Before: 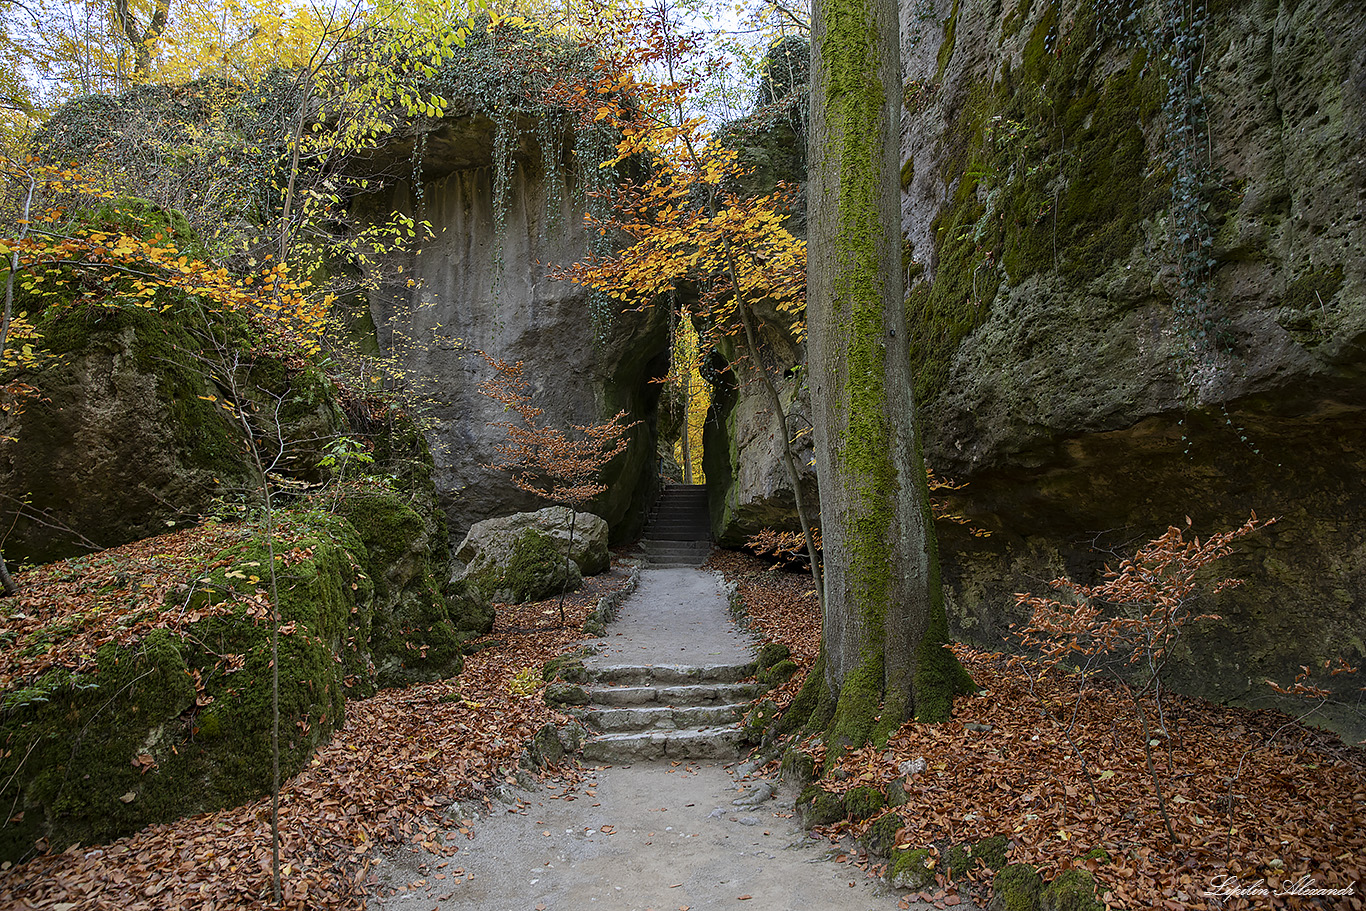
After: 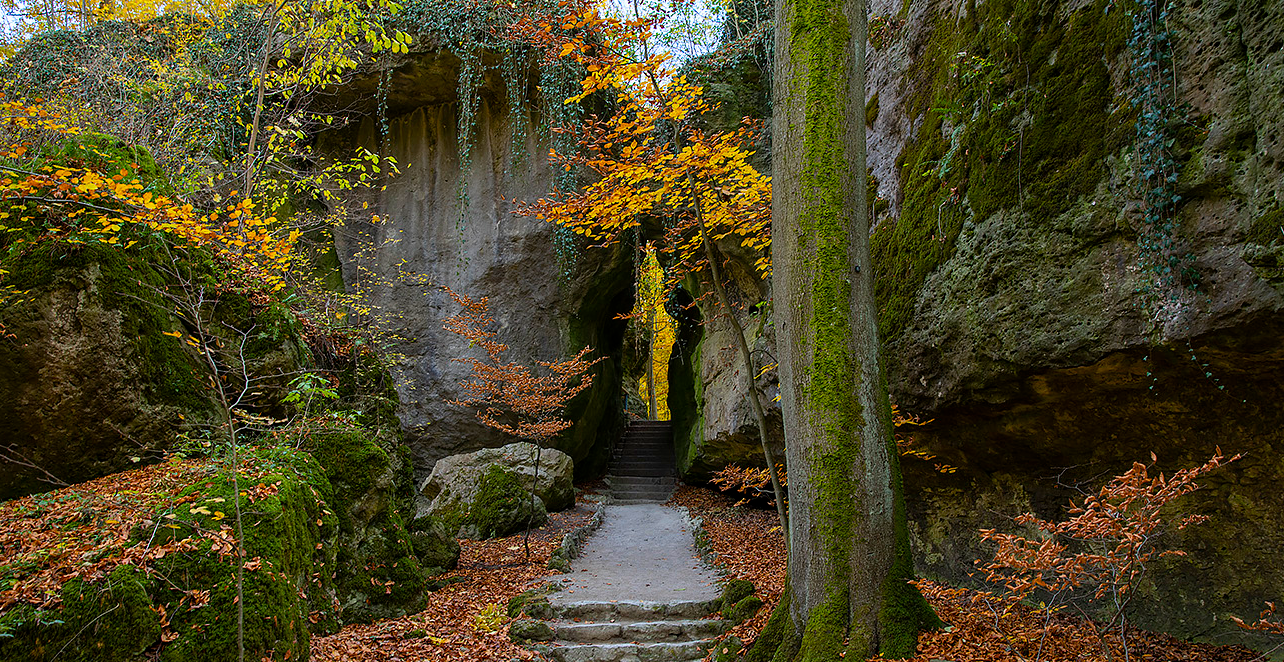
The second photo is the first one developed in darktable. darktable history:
crop: left 2.583%, top 7.089%, right 3.377%, bottom 20.156%
color balance rgb: perceptual saturation grading › global saturation 29.505%, global vibrance 20%
